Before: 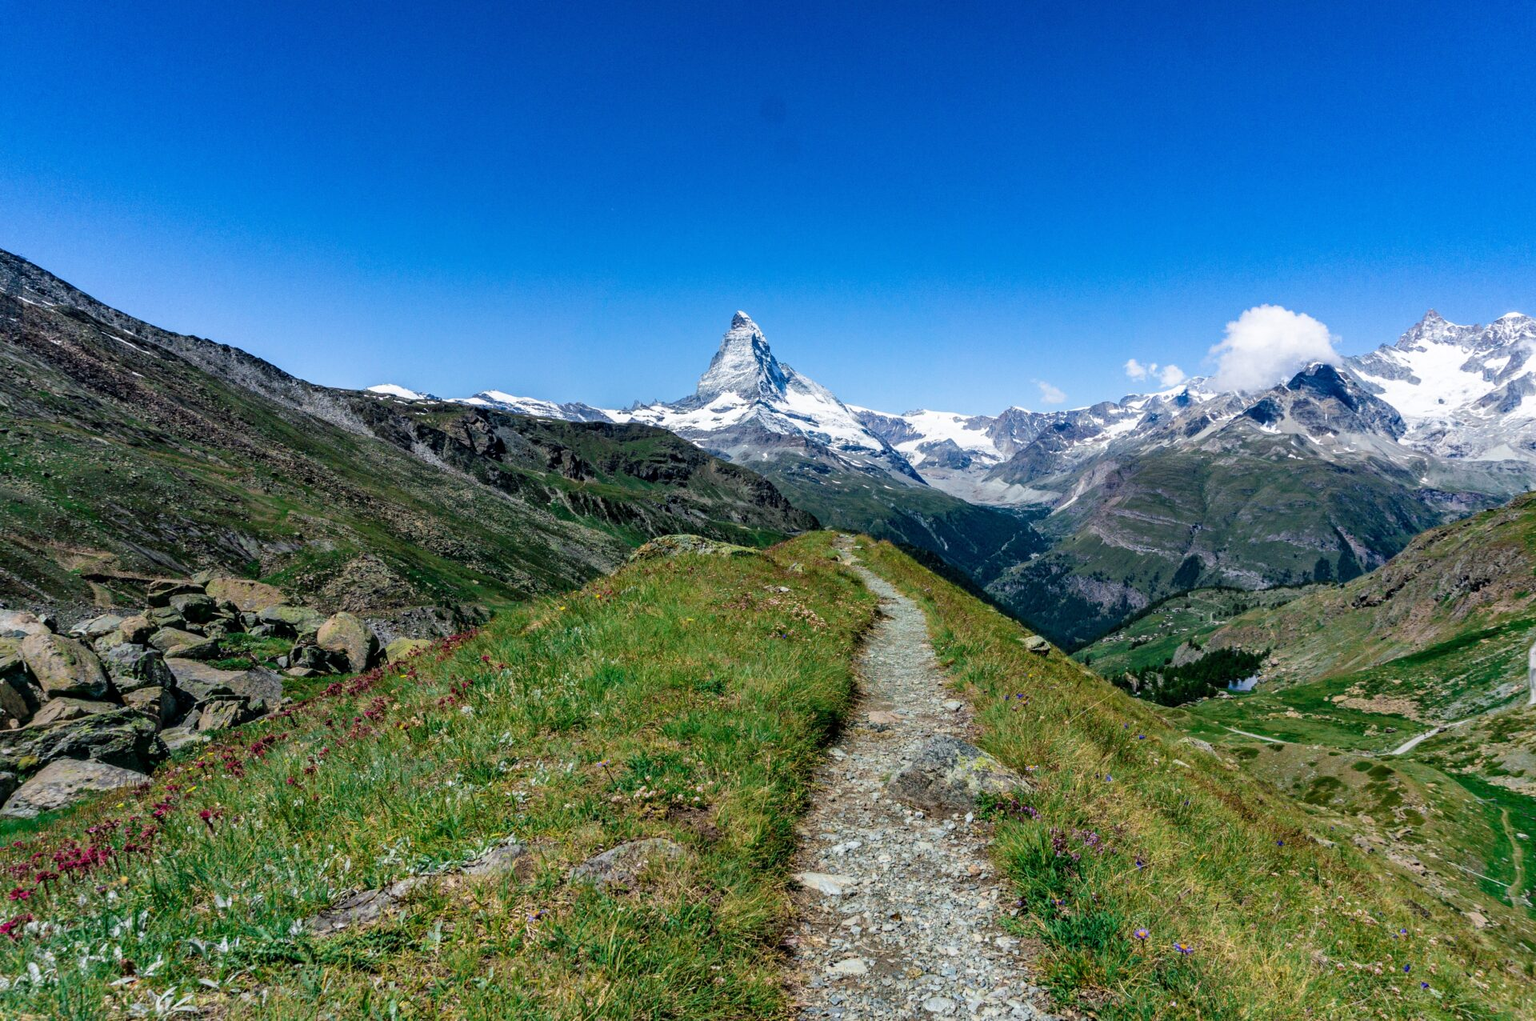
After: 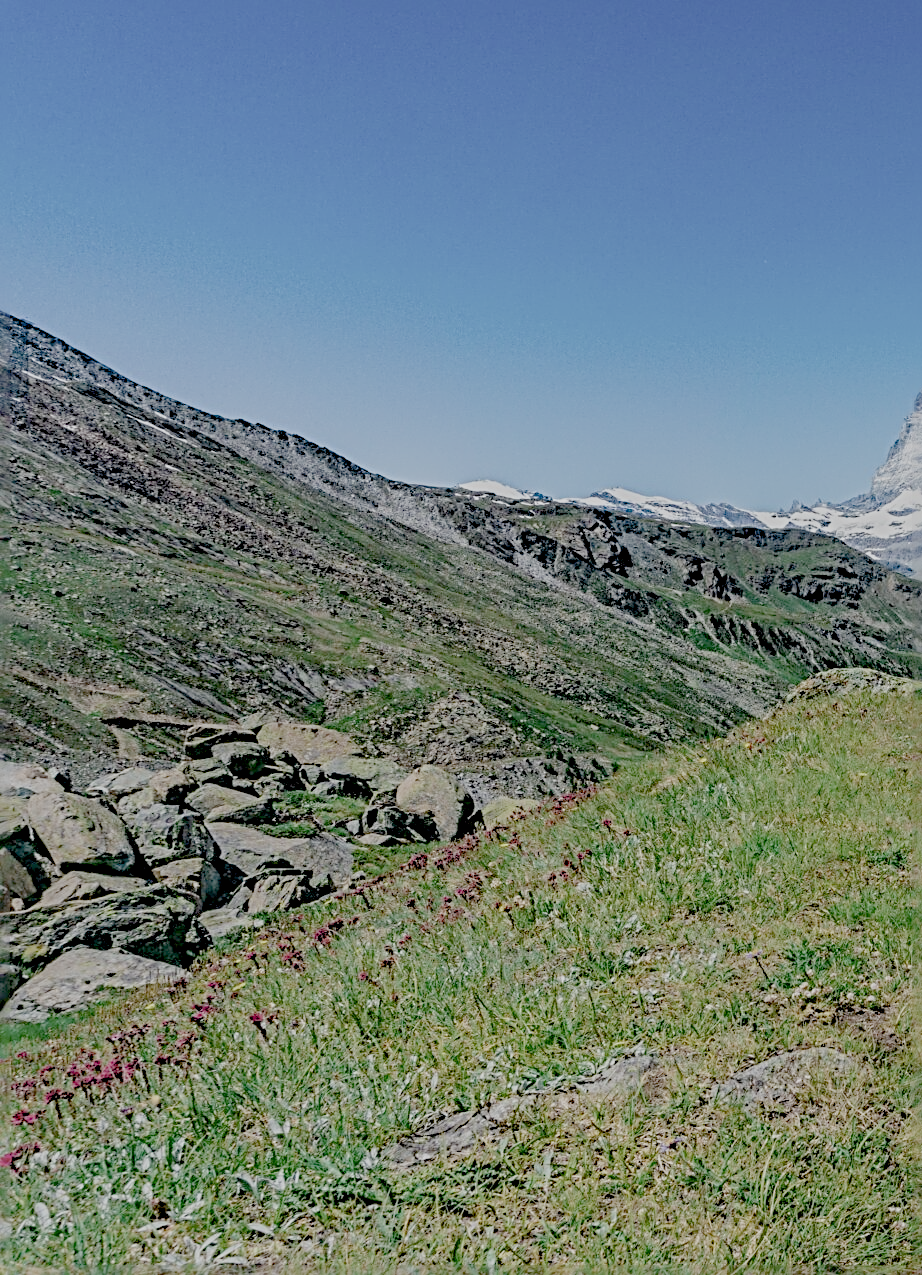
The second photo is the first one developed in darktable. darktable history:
exposure: black level correction 0.001, exposure 1.13 EV, compensate exposure bias true, compensate highlight preservation false
crop and rotate: left 0.02%, top 0%, right 51.93%
sharpen: radius 3.739, amount 0.922
filmic rgb: black relative exposure -13.87 EV, white relative exposure 8 EV, threshold 5.96 EV, hardness 3.75, latitude 49.46%, contrast 0.505, preserve chrominance no, color science v3 (2019), use custom middle-gray values true, enable highlight reconstruction true
